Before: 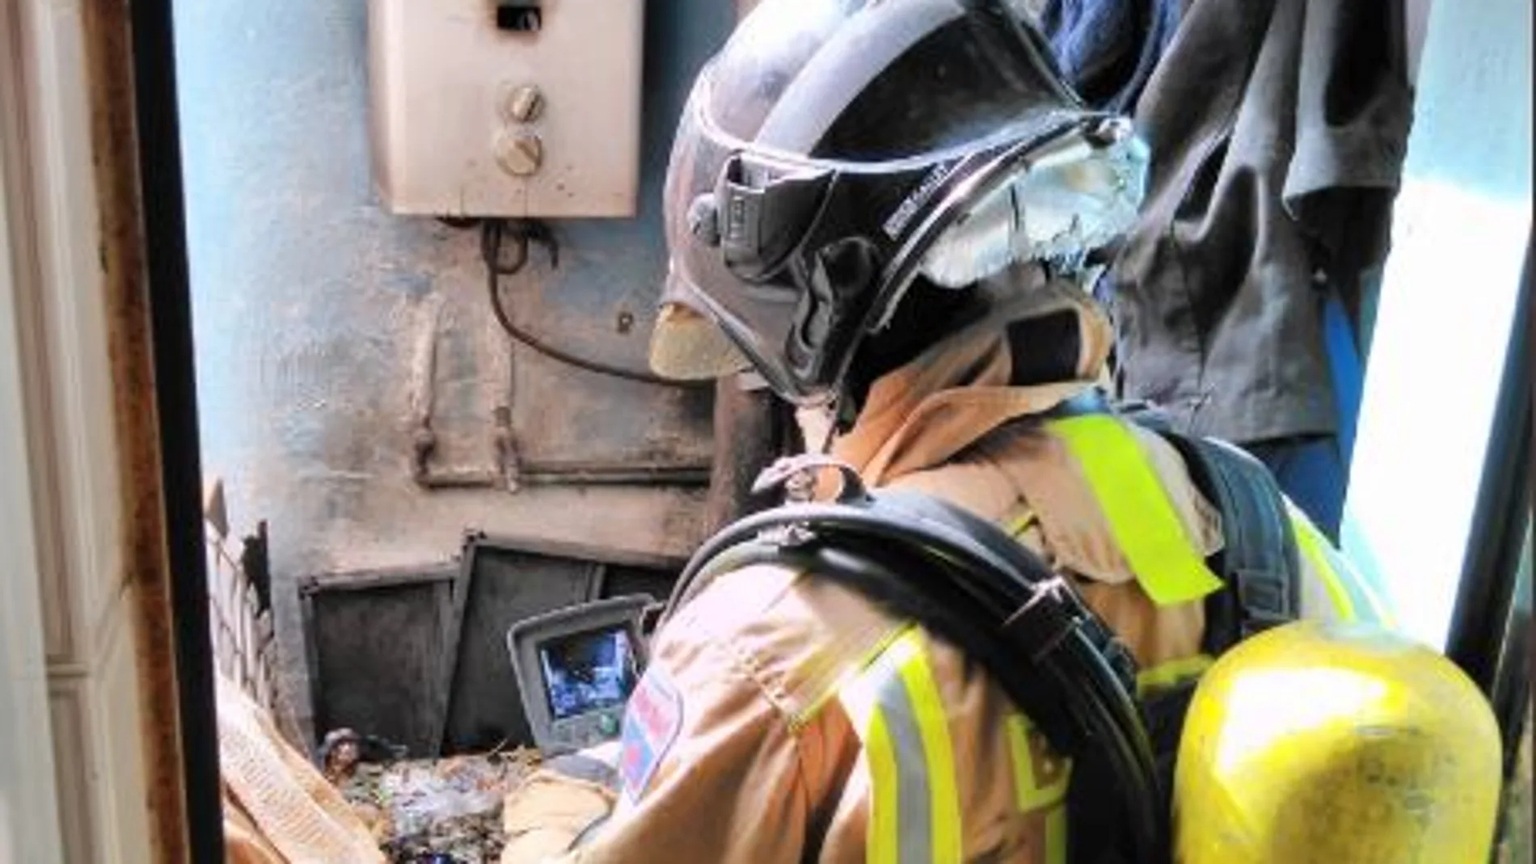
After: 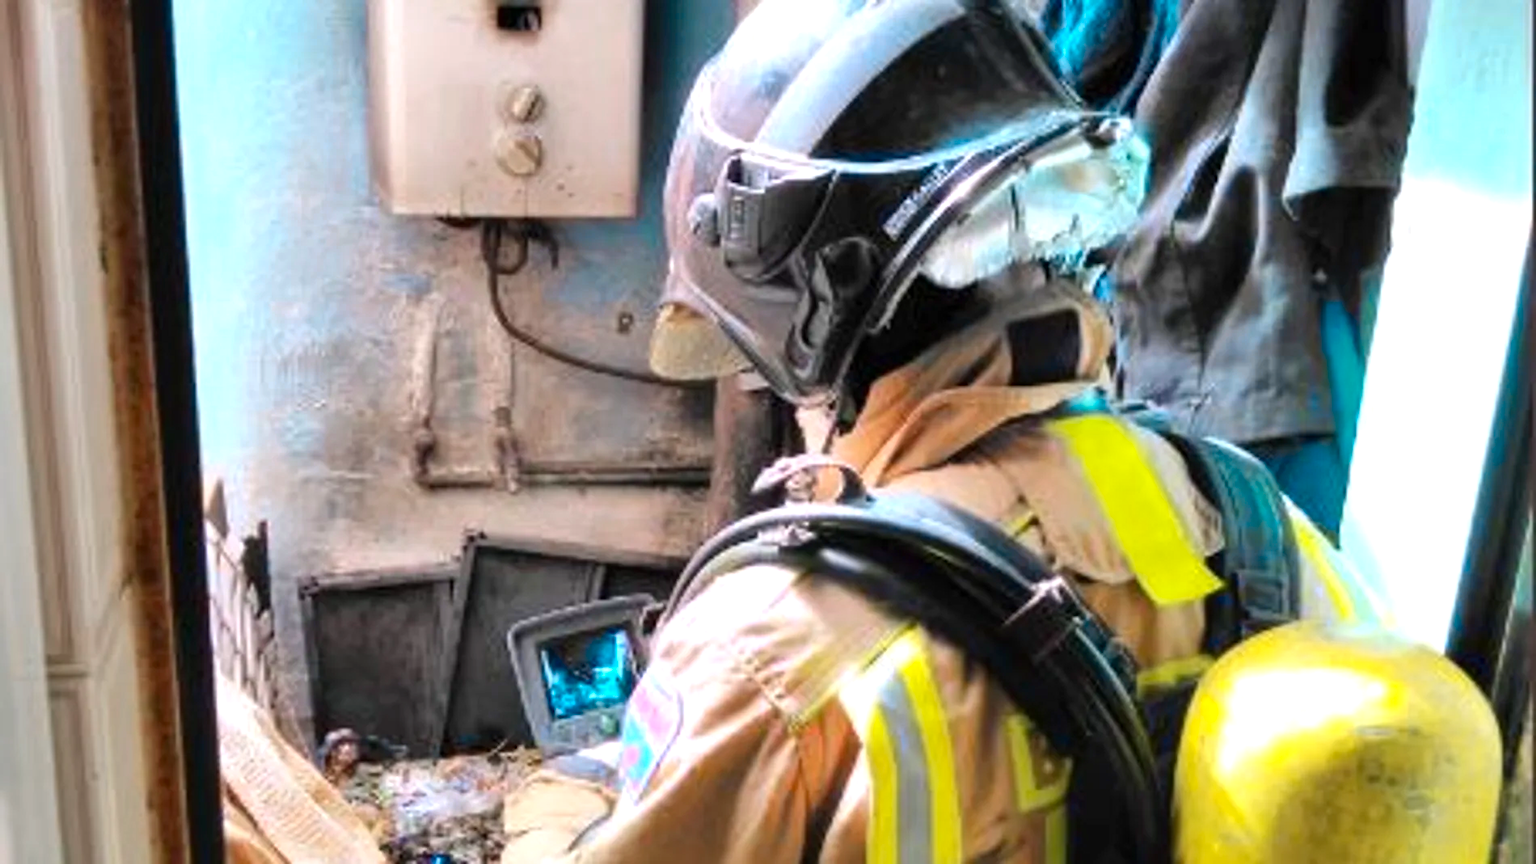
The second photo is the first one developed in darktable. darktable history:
exposure: exposure 0.2 EV, compensate exposure bias true, compensate highlight preservation false
color zones: curves: ch0 [(0.254, 0.492) (0.724, 0.62)]; ch1 [(0.25, 0.528) (0.719, 0.796)]; ch2 [(0, 0.472) (0.25, 0.5) (0.73, 0.184)]
